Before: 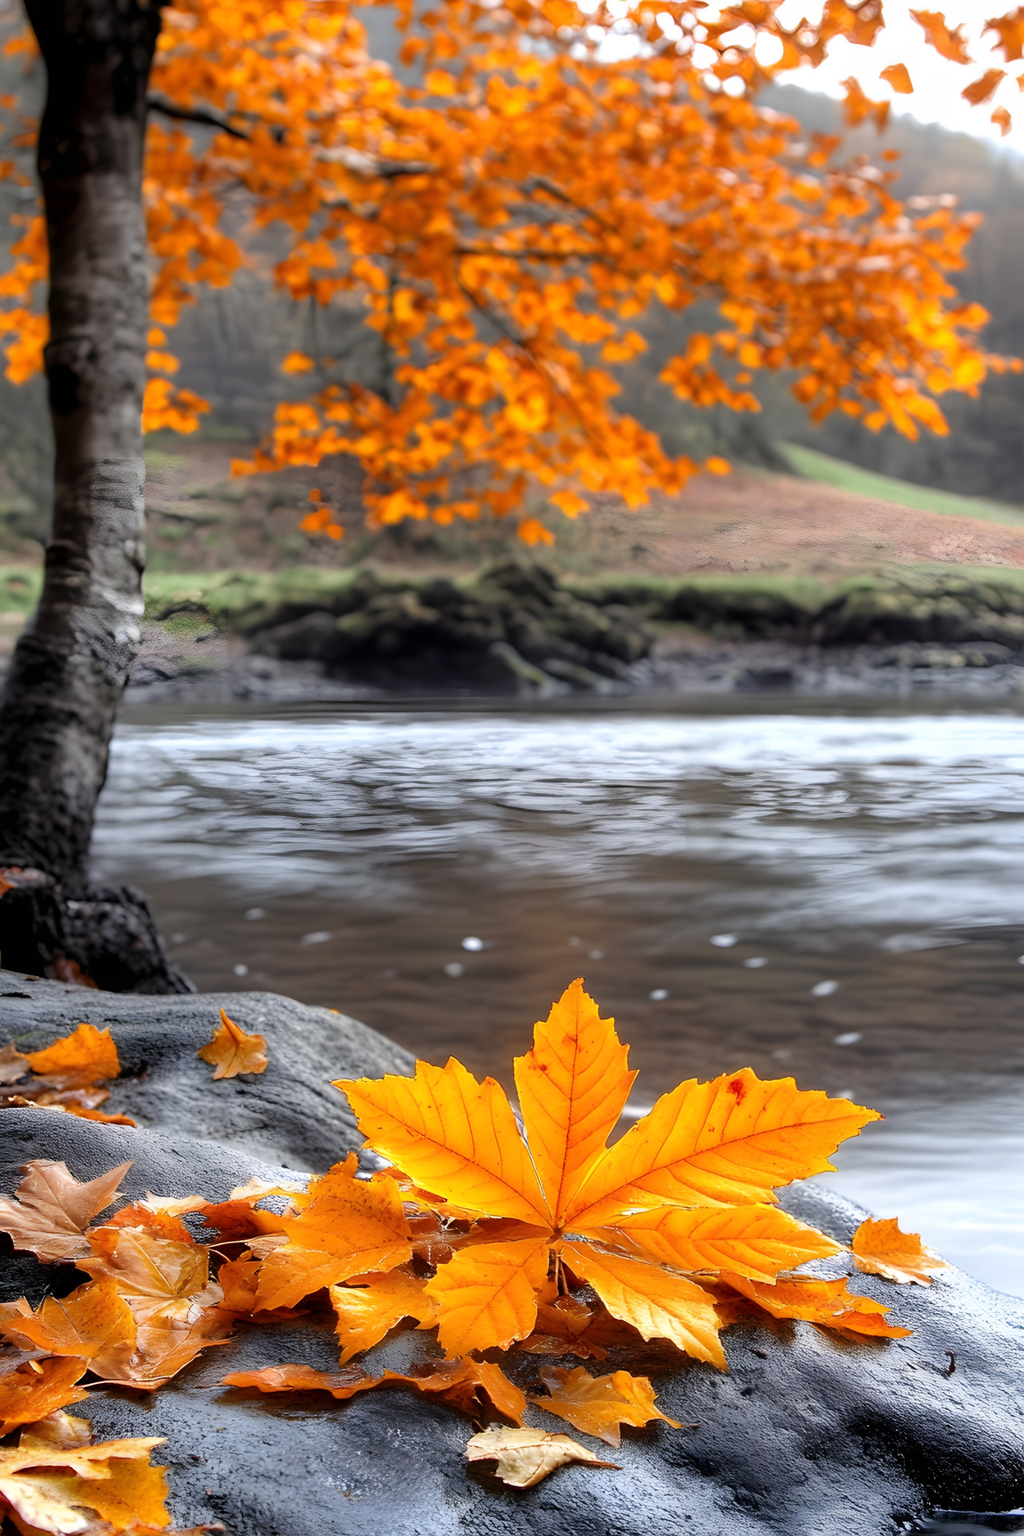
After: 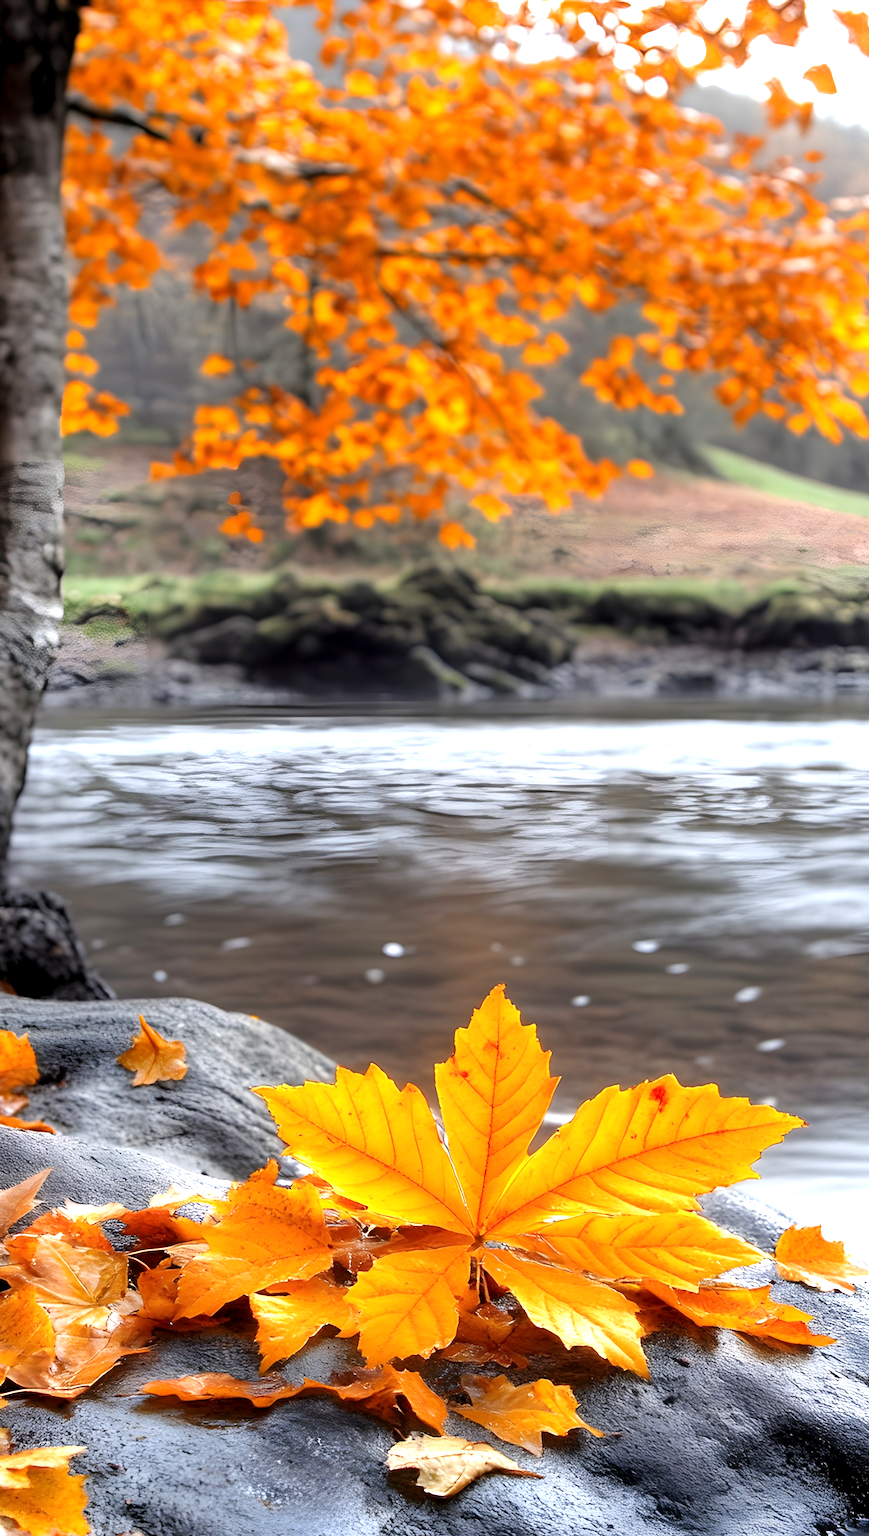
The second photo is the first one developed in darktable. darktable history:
white balance: emerald 1
exposure: black level correction 0.001, exposure 0.5 EV, compensate exposure bias true, compensate highlight preservation false
crop: left 8.026%, right 7.374%
